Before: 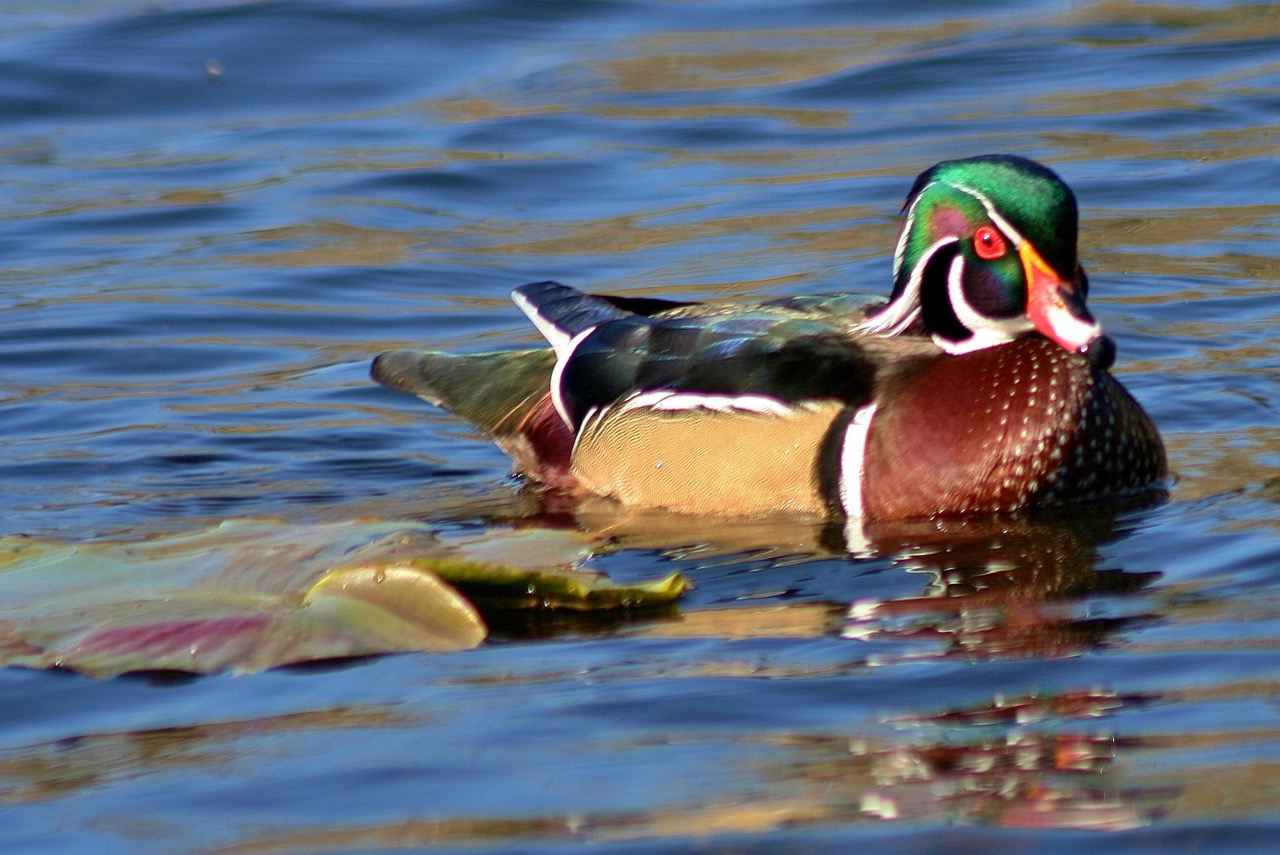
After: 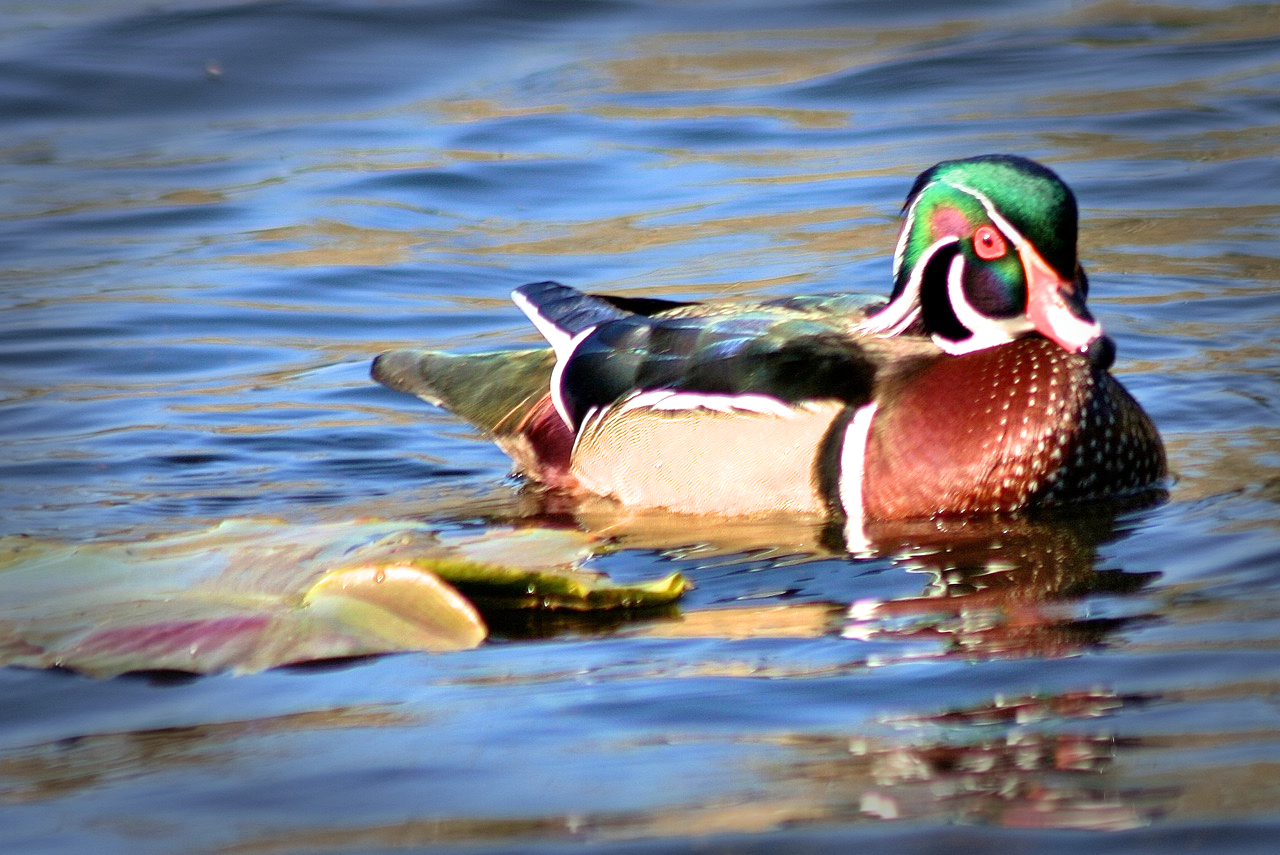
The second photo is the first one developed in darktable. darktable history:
filmic rgb: black relative exposure -9.5 EV, white relative exposure 3.02 EV, hardness 6.12
vignetting: fall-off start 66.7%, fall-off radius 39.74%, brightness -0.576, saturation -0.258, automatic ratio true, width/height ratio 0.671, dithering 16-bit output
exposure: exposure 1 EV, compensate highlight preservation false
